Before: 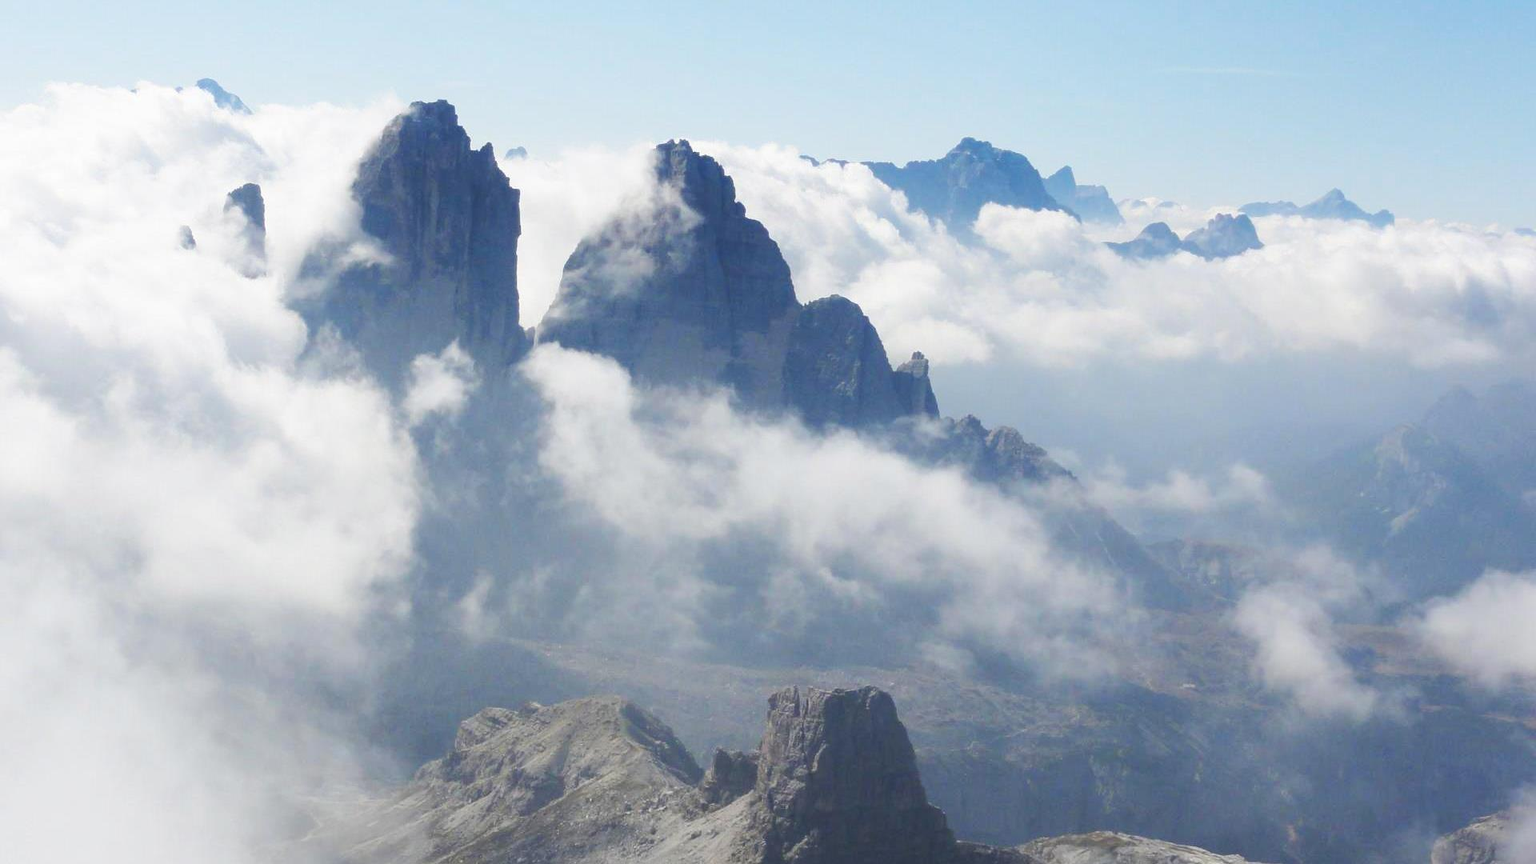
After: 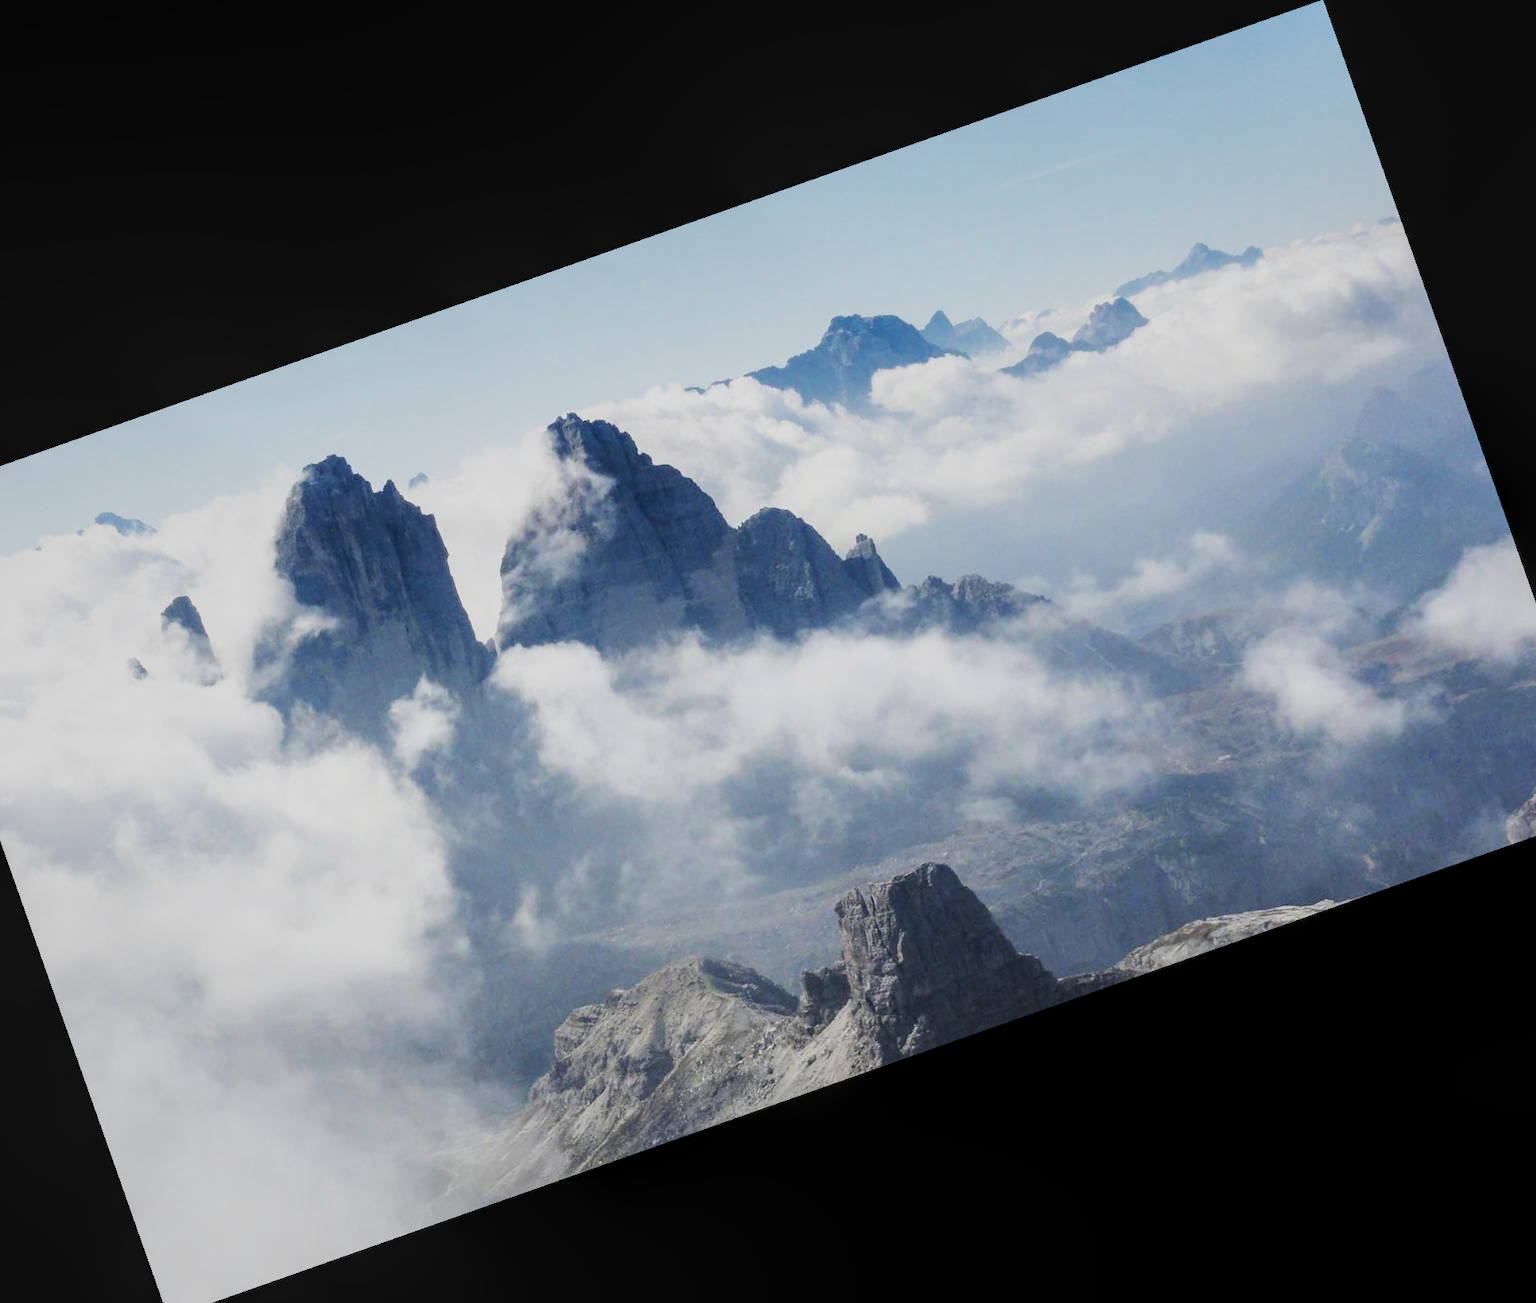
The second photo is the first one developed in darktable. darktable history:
filmic rgb: black relative exposure -5 EV, hardness 2.88, contrast 1.3, highlights saturation mix -10%
crop and rotate: angle 19.43°, left 6.812%, right 4.125%, bottom 1.087%
local contrast: detail 130%
